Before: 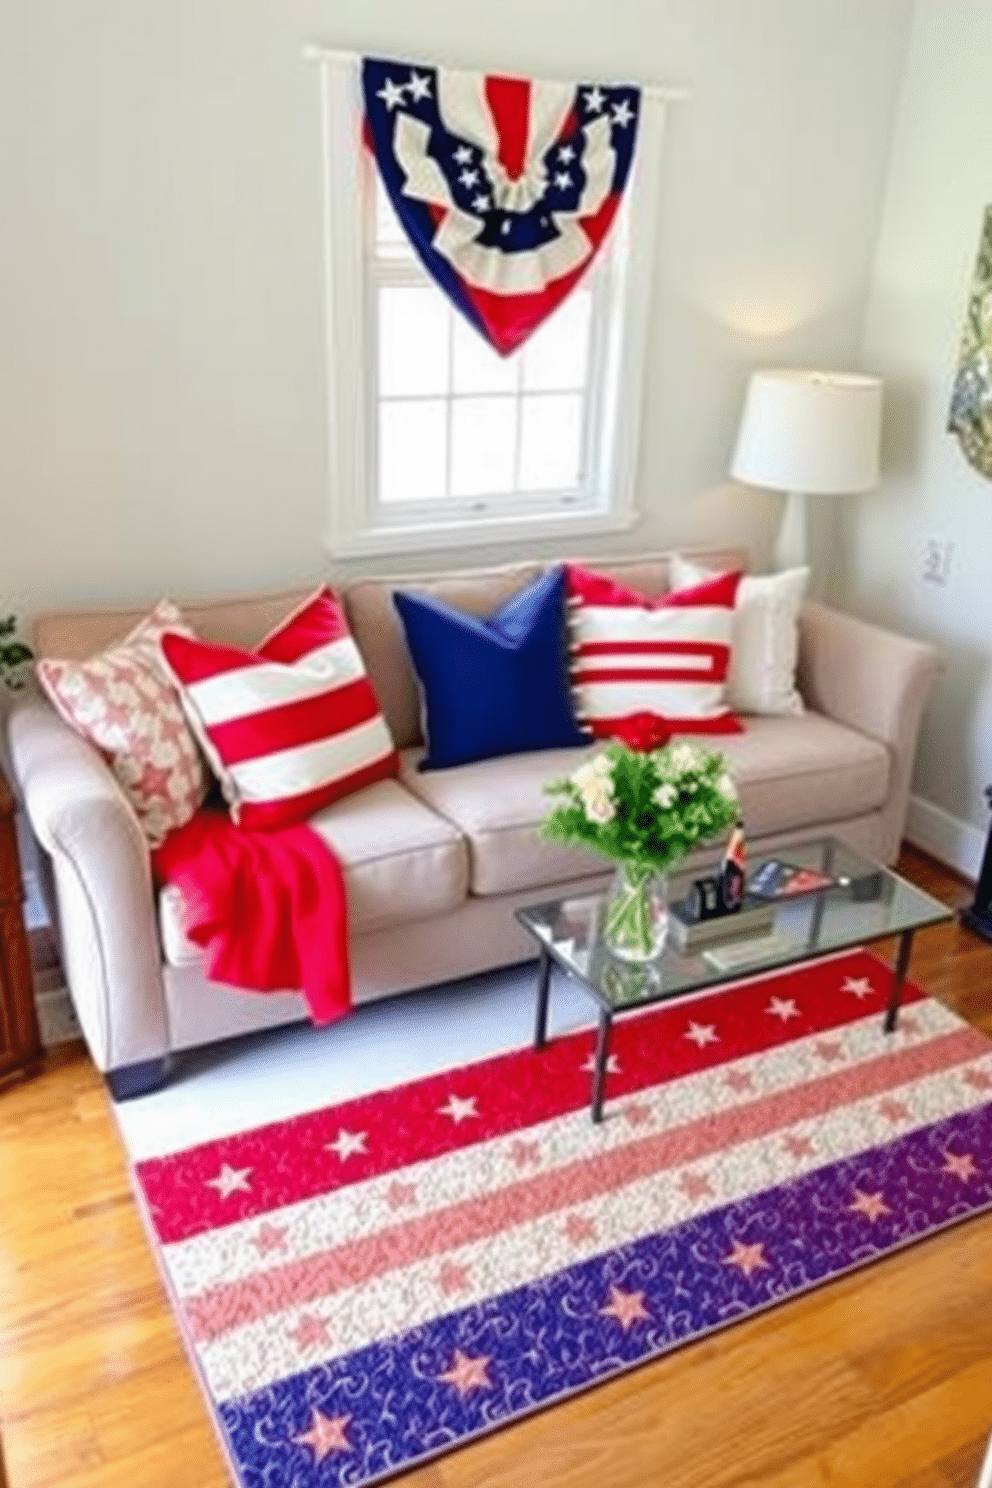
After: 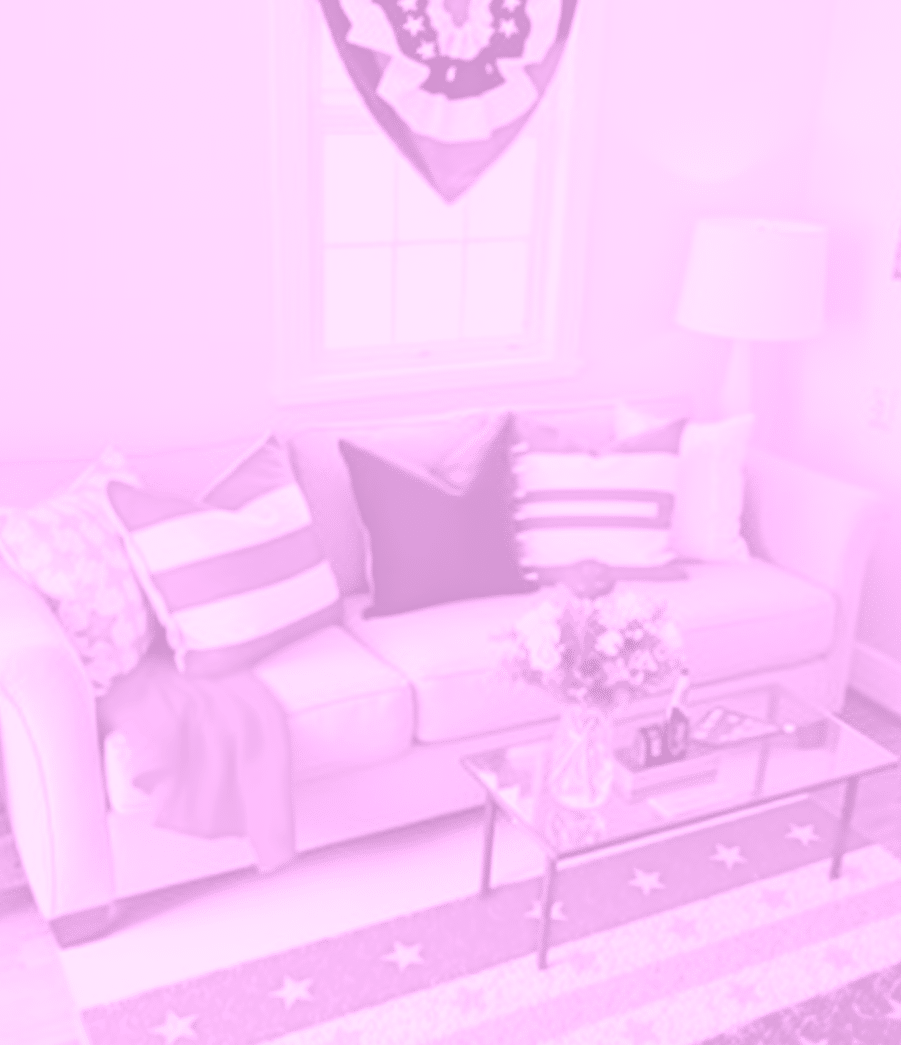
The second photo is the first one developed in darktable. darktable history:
crop: left 5.596%, top 10.314%, right 3.534%, bottom 19.395%
colorize: hue 331.2°, saturation 75%, source mix 30.28%, lightness 70.52%, version 1
rotate and perspective: automatic cropping original format, crop left 0, crop top 0
